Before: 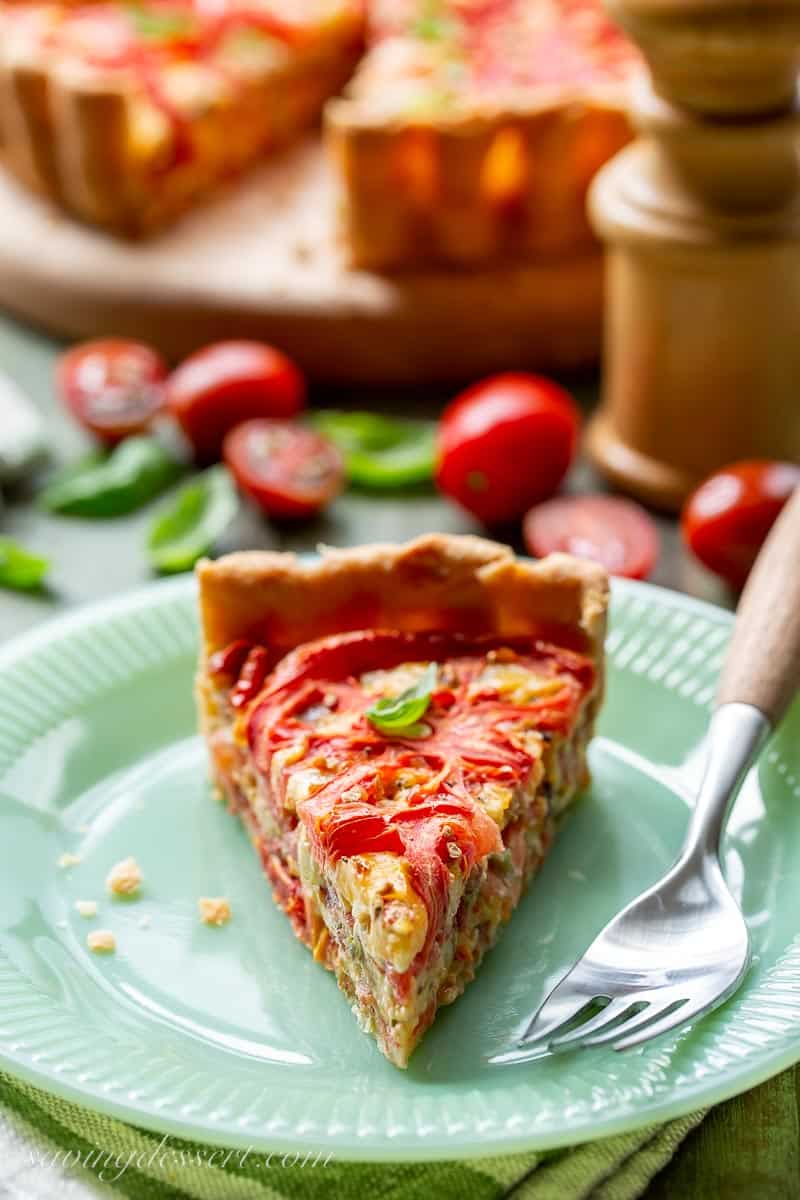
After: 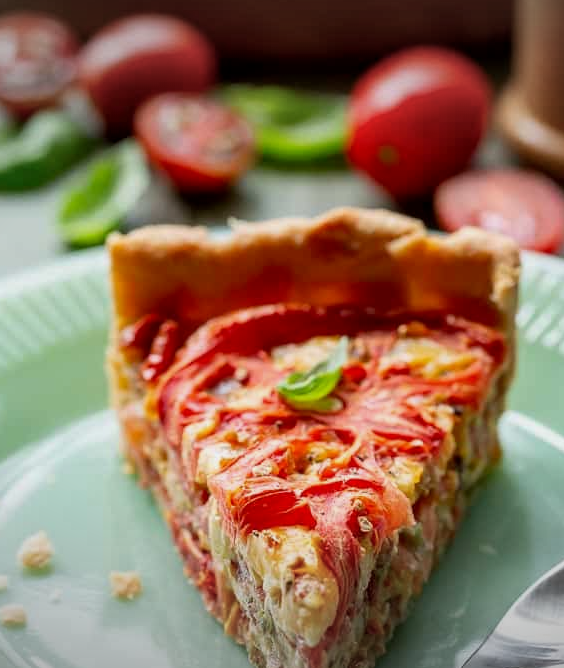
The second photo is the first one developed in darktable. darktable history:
vignetting: fall-off start 98.16%, fall-off radius 100.3%, width/height ratio 1.425
crop: left 11.132%, top 27.237%, right 18.311%, bottom 17.087%
exposure: black level correction 0.002, exposure -0.203 EV, compensate exposure bias true, compensate highlight preservation false
tone equalizer: on, module defaults
